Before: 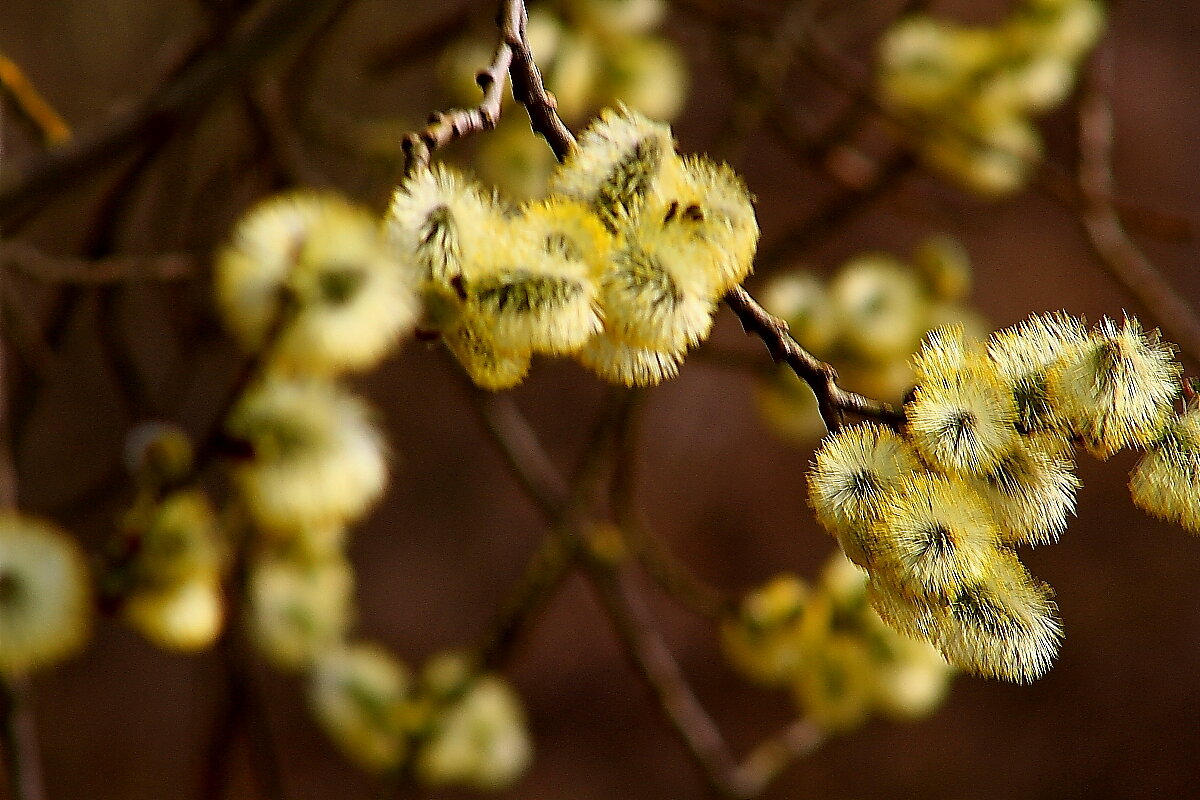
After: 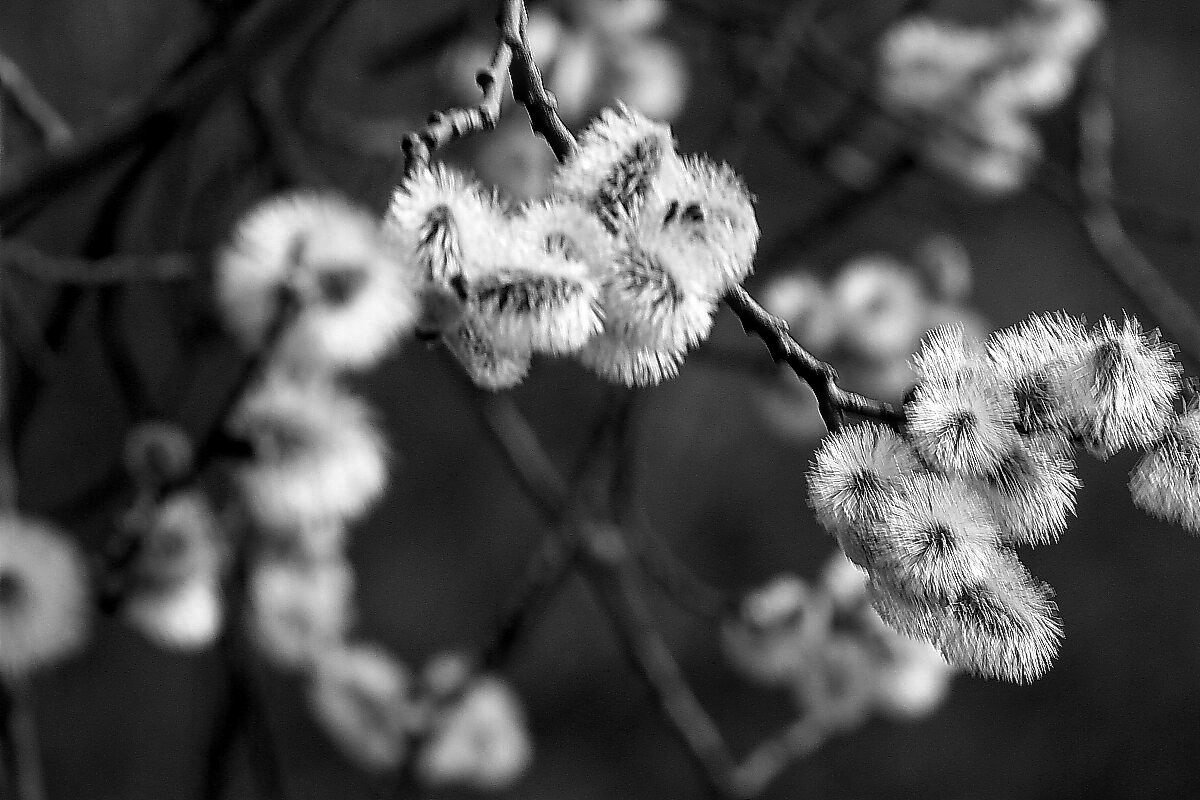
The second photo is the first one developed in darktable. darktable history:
local contrast: on, module defaults
color zones: curves: ch0 [(0.002, 0.593) (0.143, 0.417) (0.285, 0.541) (0.455, 0.289) (0.608, 0.327) (0.727, 0.283) (0.869, 0.571) (1, 0.603)]; ch1 [(0, 0) (0.143, 0) (0.286, 0) (0.429, 0) (0.571, 0) (0.714, 0) (0.857, 0)]
